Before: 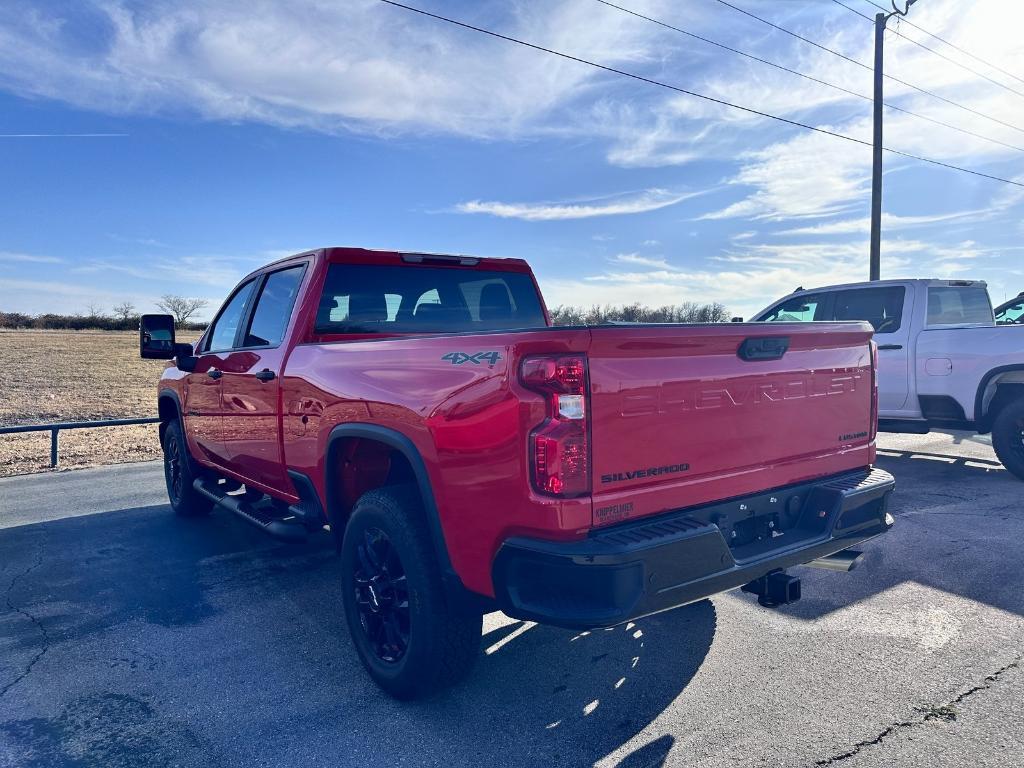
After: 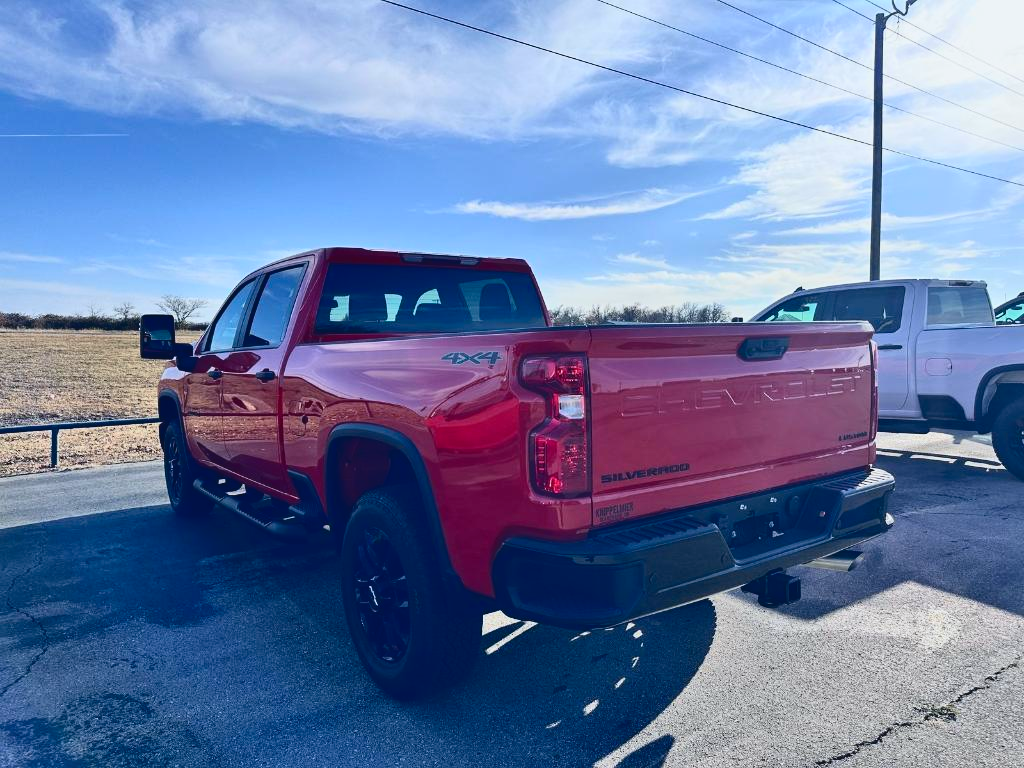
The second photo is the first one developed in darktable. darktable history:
tone curve: curves: ch0 [(0, 0.047) (0.15, 0.127) (0.46, 0.466) (0.751, 0.788) (1, 0.961)]; ch1 [(0, 0) (0.43, 0.408) (0.476, 0.469) (0.505, 0.501) (0.553, 0.557) (0.592, 0.58) (0.631, 0.625) (1, 1)]; ch2 [(0, 0) (0.505, 0.495) (0.55, 0.557) (0.583, 0.573) (1, 1)], color space Lab, independent channels, preserve colors none
